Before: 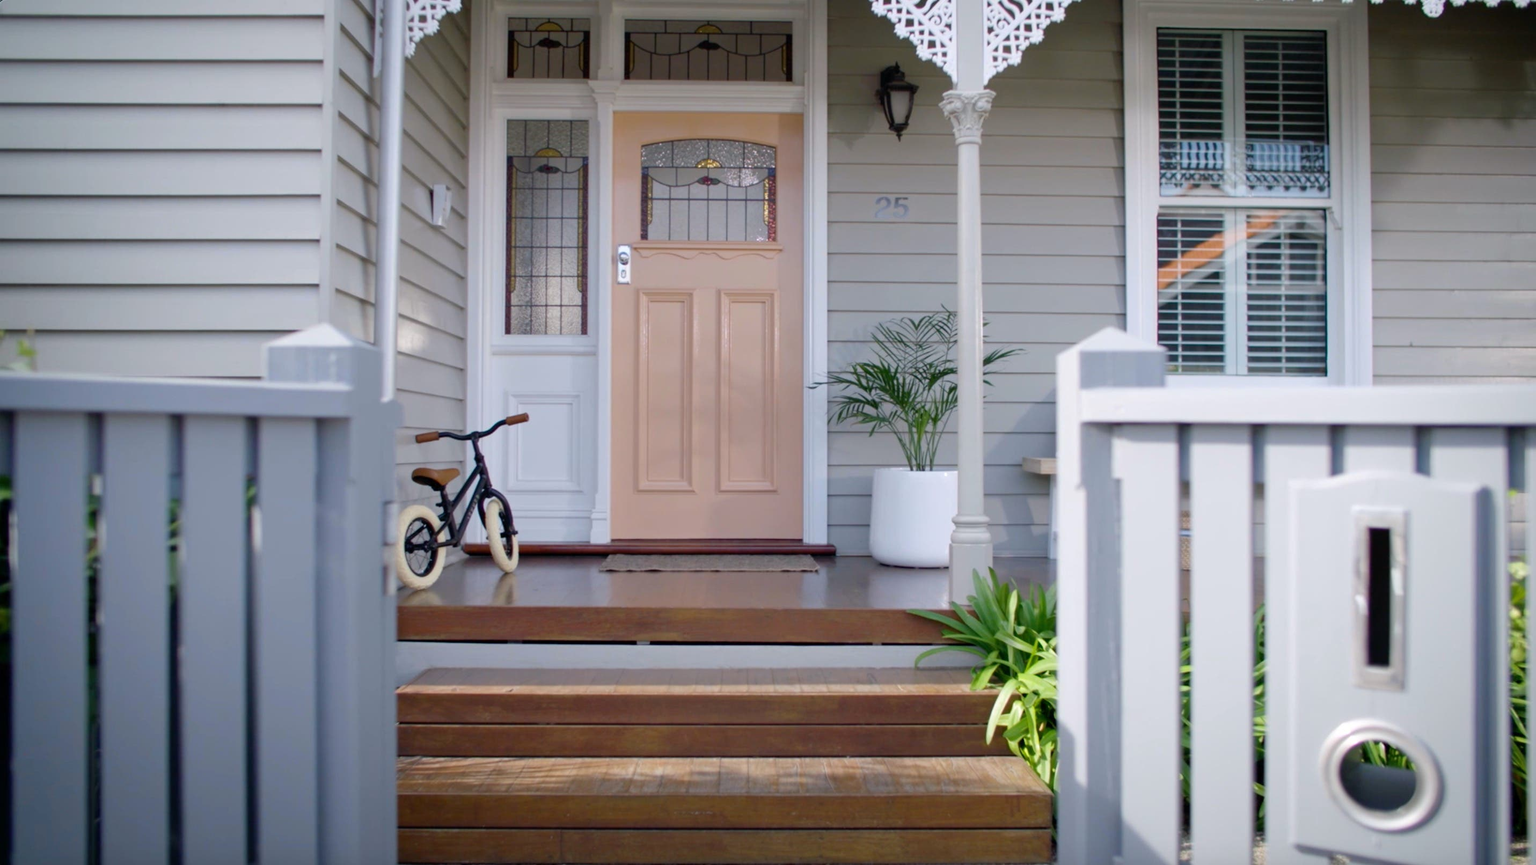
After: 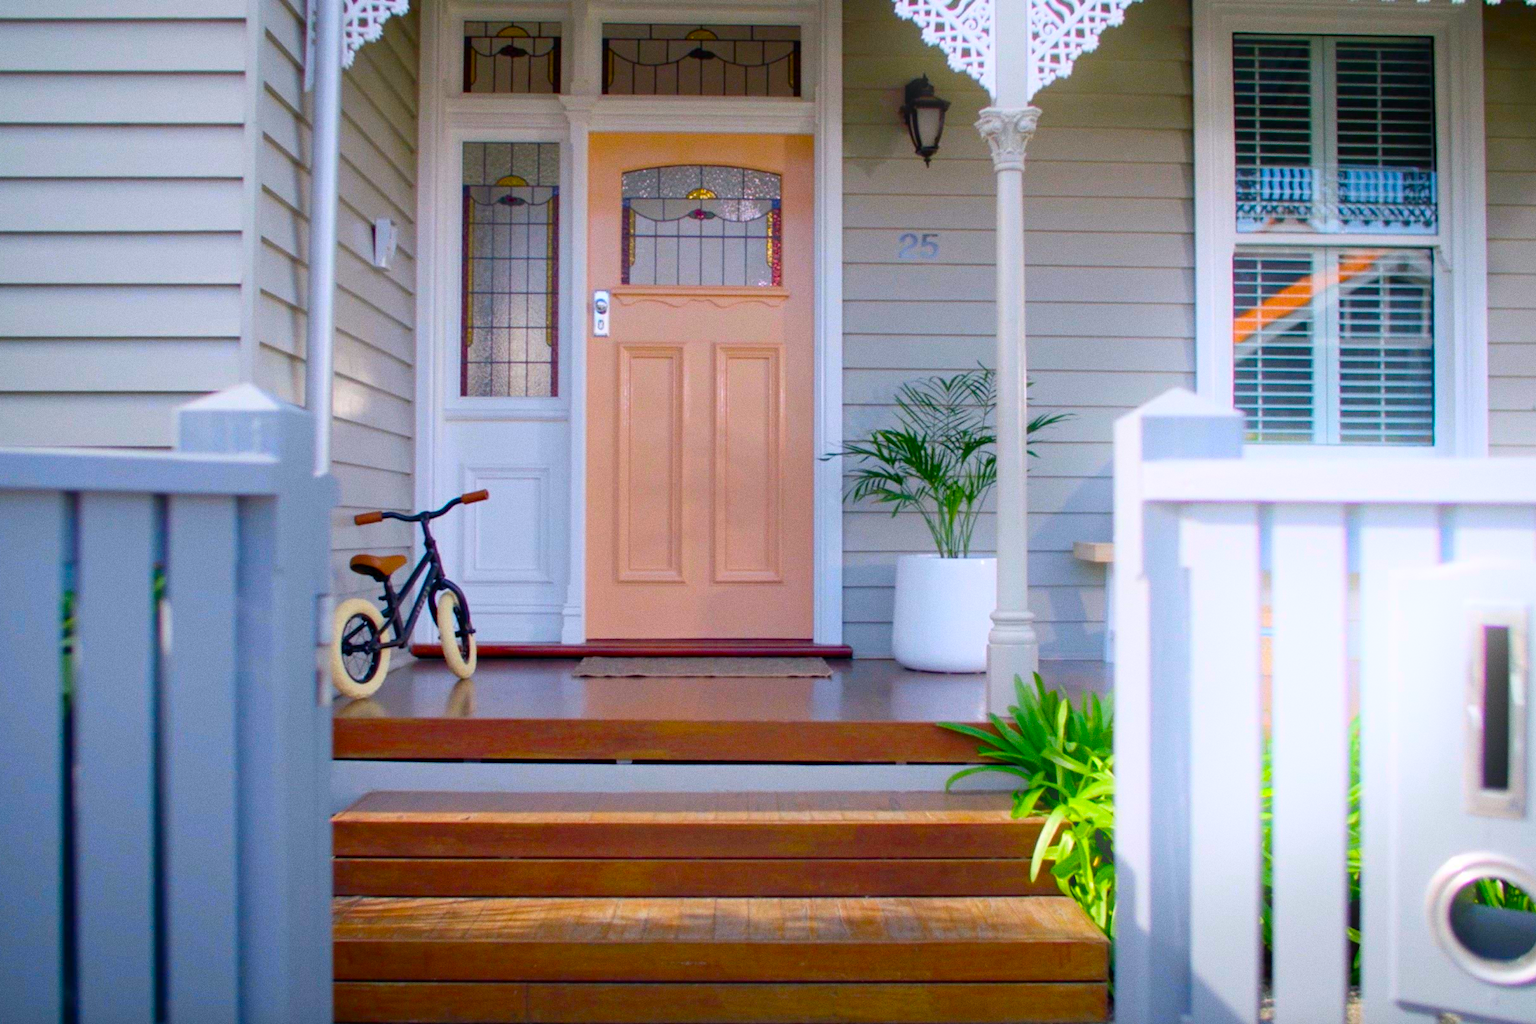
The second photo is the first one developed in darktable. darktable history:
grain: coarseness 0.47 ISO
contrast brightness saturation: saturation 0.5
bloom: size 16%, threshold 98%, strength 20%
color balance rgb: perceptual saturation grading › global saturation 30%, global vibrance 20%
crop: left 7.598%, right 7.873%
